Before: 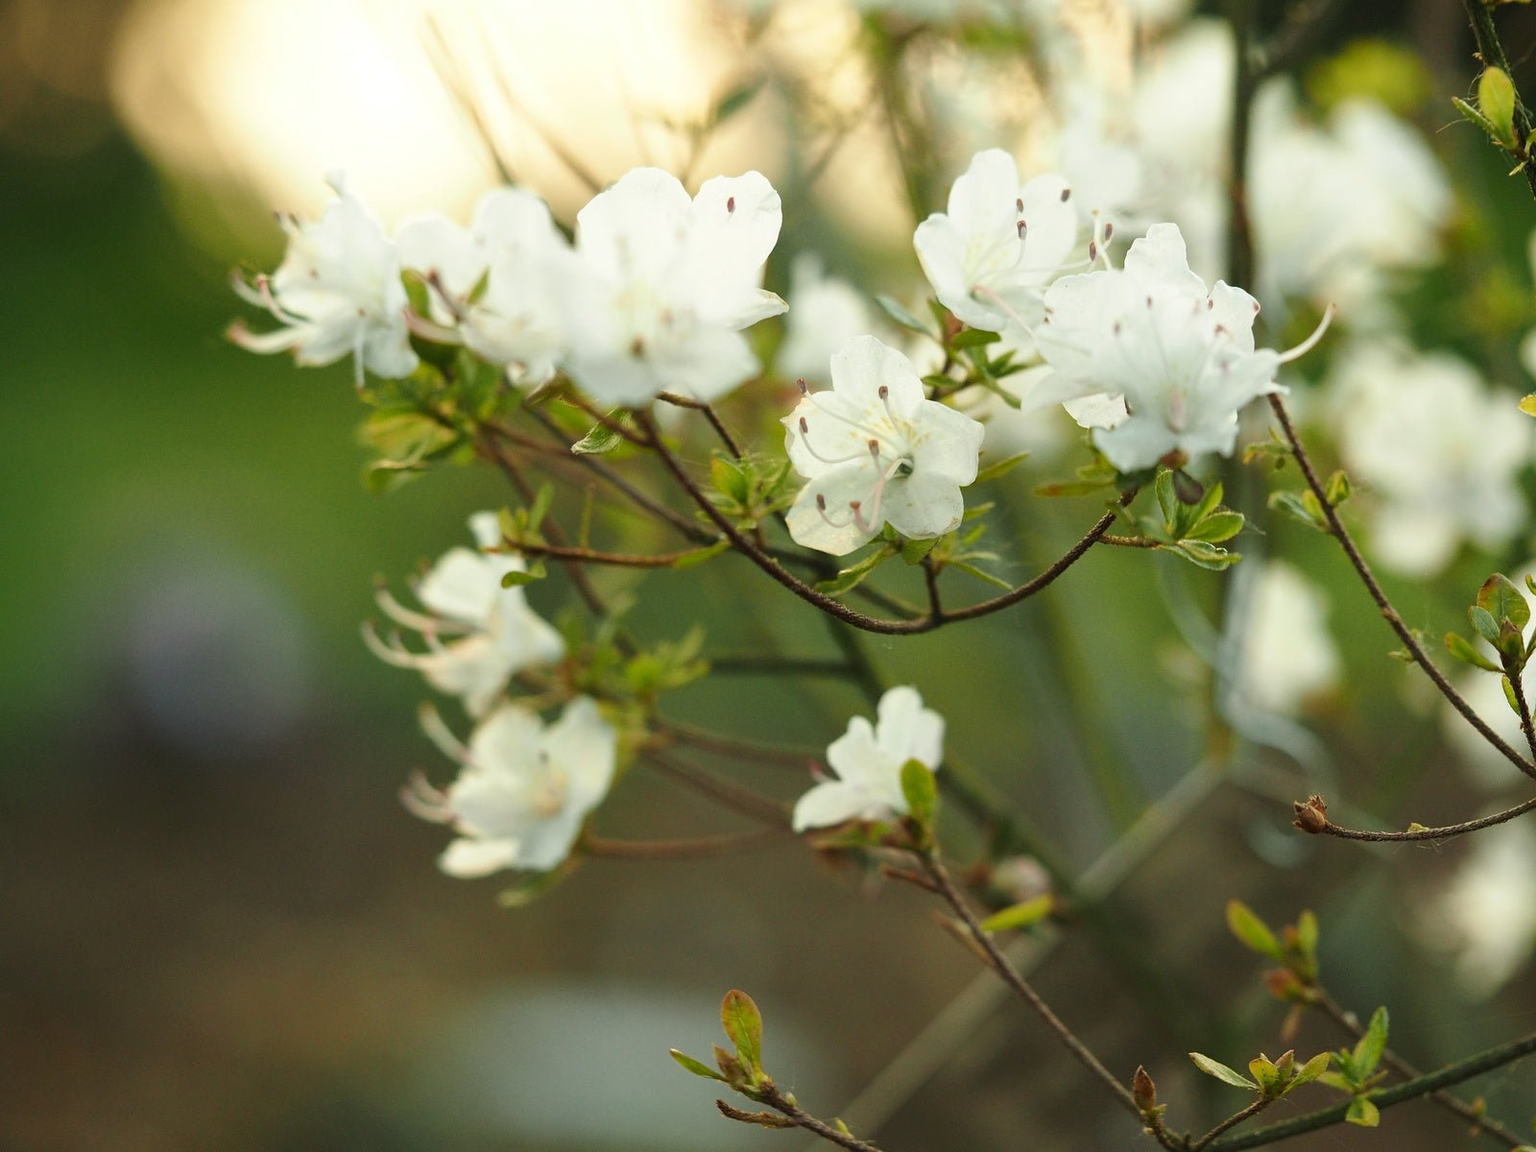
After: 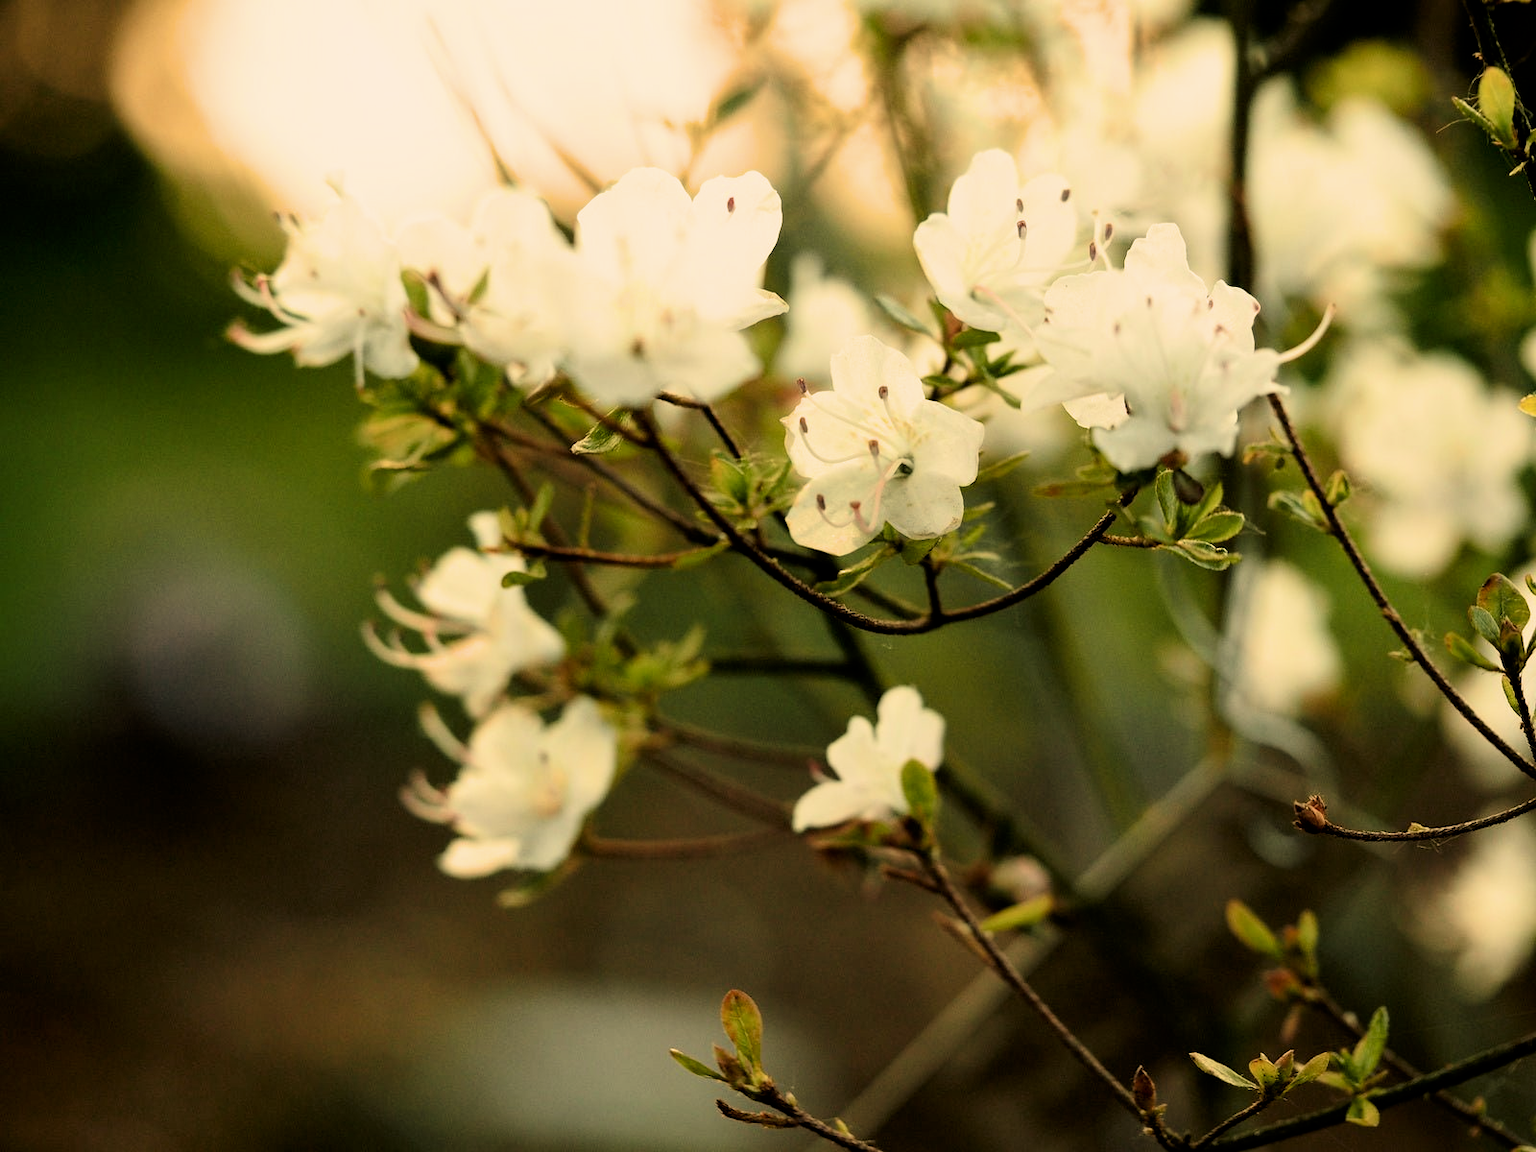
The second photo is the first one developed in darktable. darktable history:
white balance: red 1.138, green 0.996, blue 0.812
contrast brightness saturation: brightness -0.09
filmic rgb: black relative exposure -4 EV, white relative exposure 3 EV, hardness 3.02, contrast 1.4
